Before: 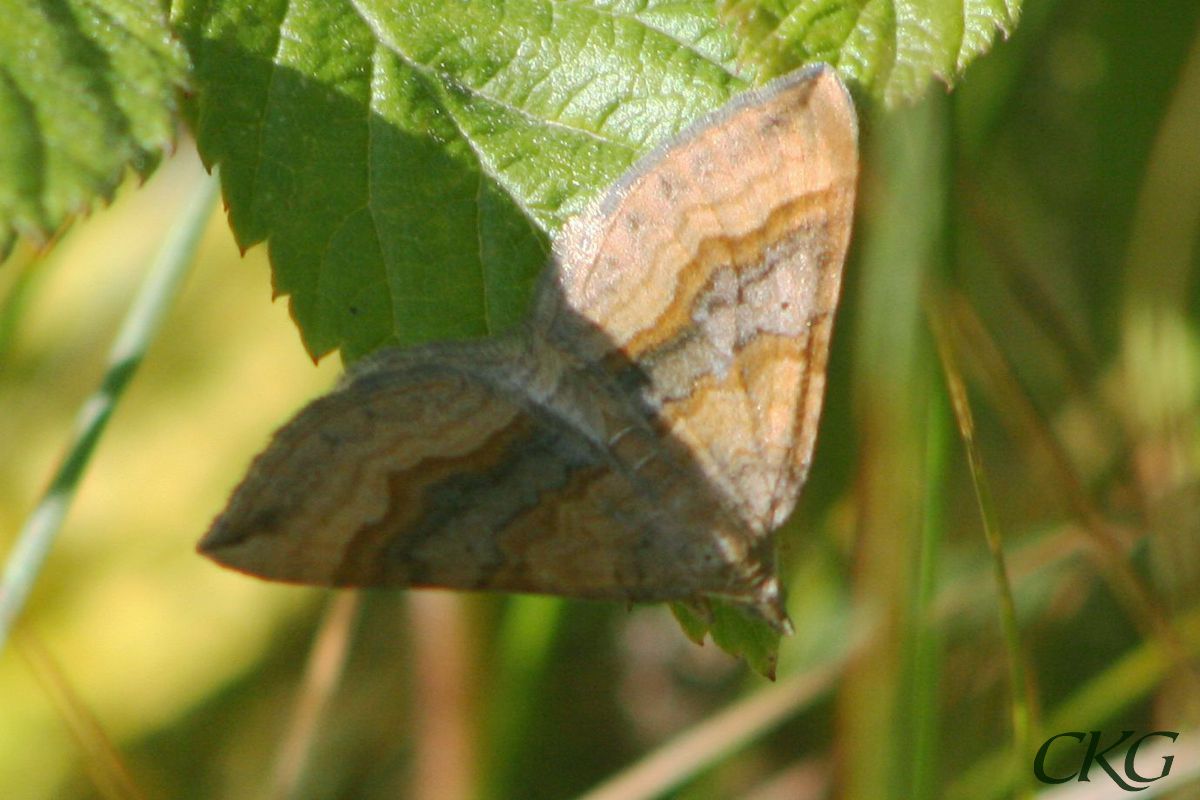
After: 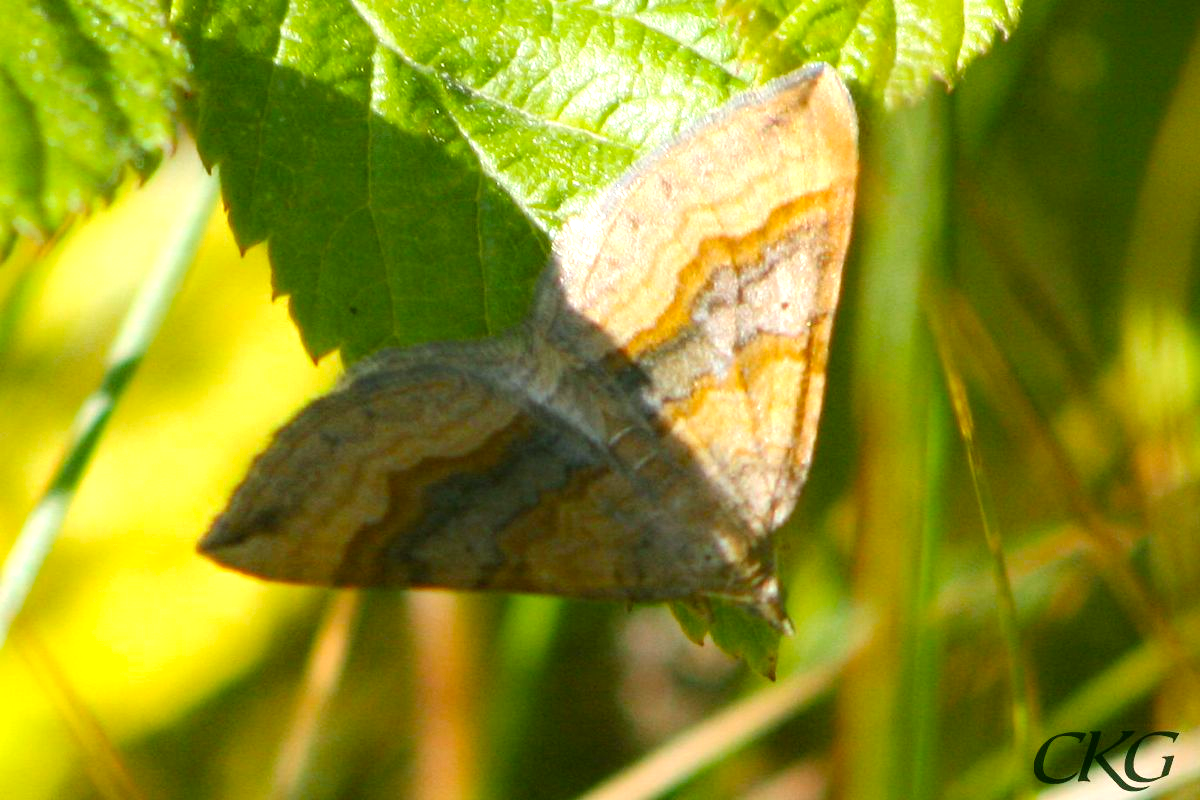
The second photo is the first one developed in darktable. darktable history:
color balance rgb: shadows lift › luminance -9.246%, perceptual saturation grading › global saturation 30.148%
tone equalizer: -8 EV -0.722 EV, -7 EV -0.709 EV, -6 EV -0.614 EV, -5 EV -0.368 EV, -3 EV 0.39 EV, -2 EV 0.6 EV, -1 EV 0.697 EV, +0 EV 0.726 EV
